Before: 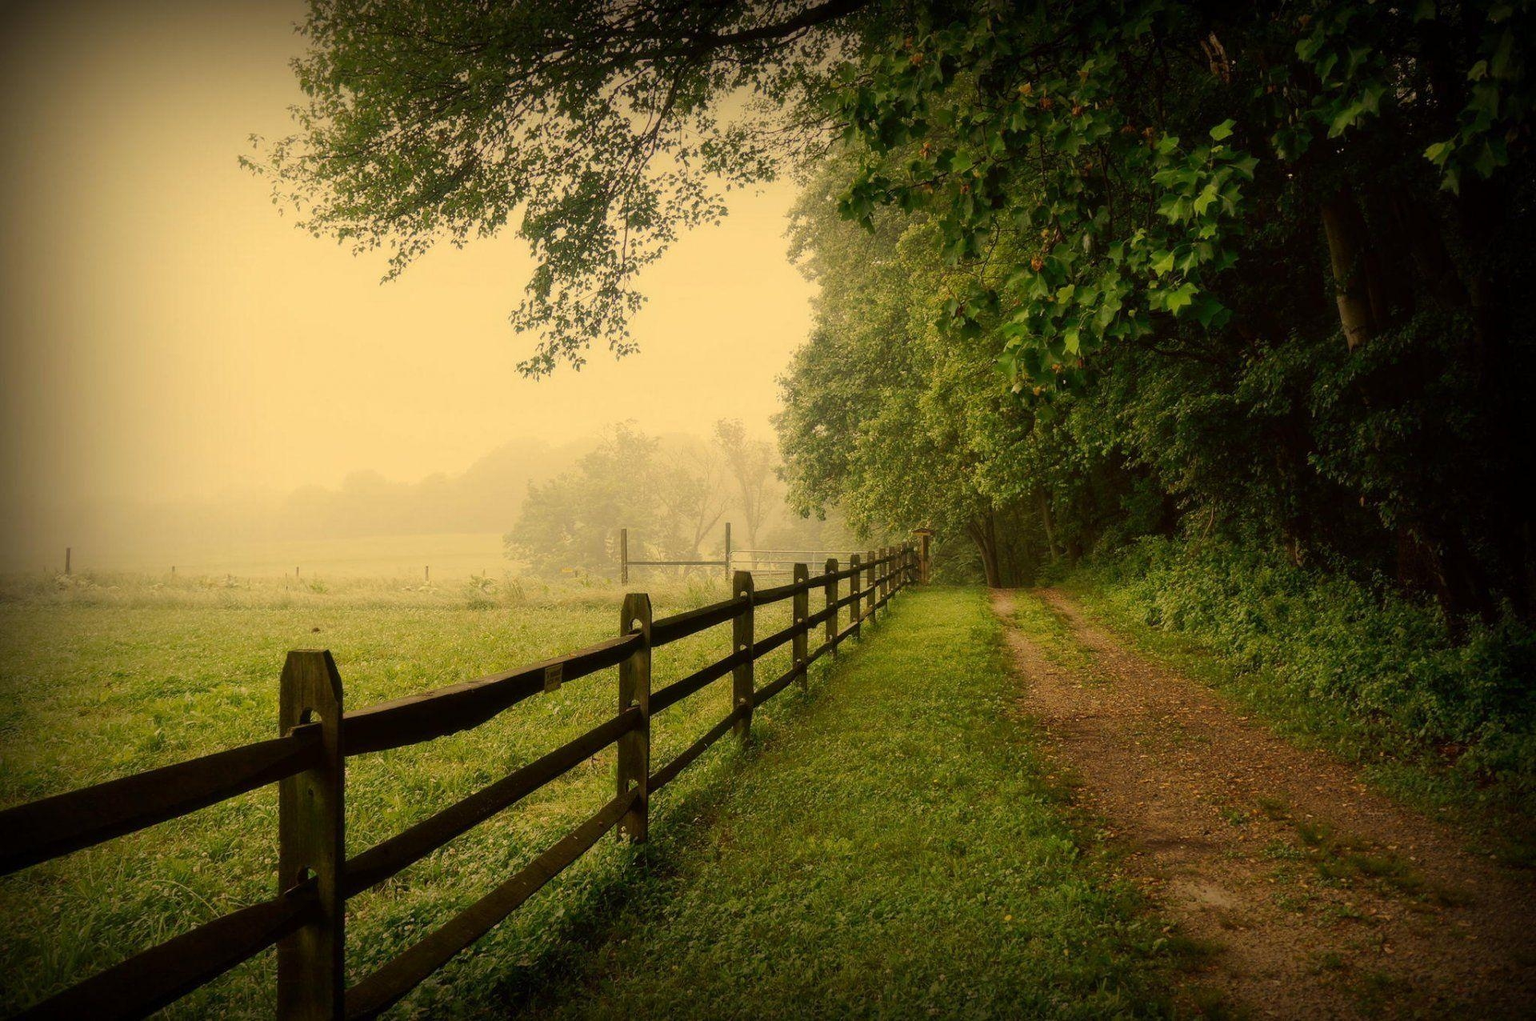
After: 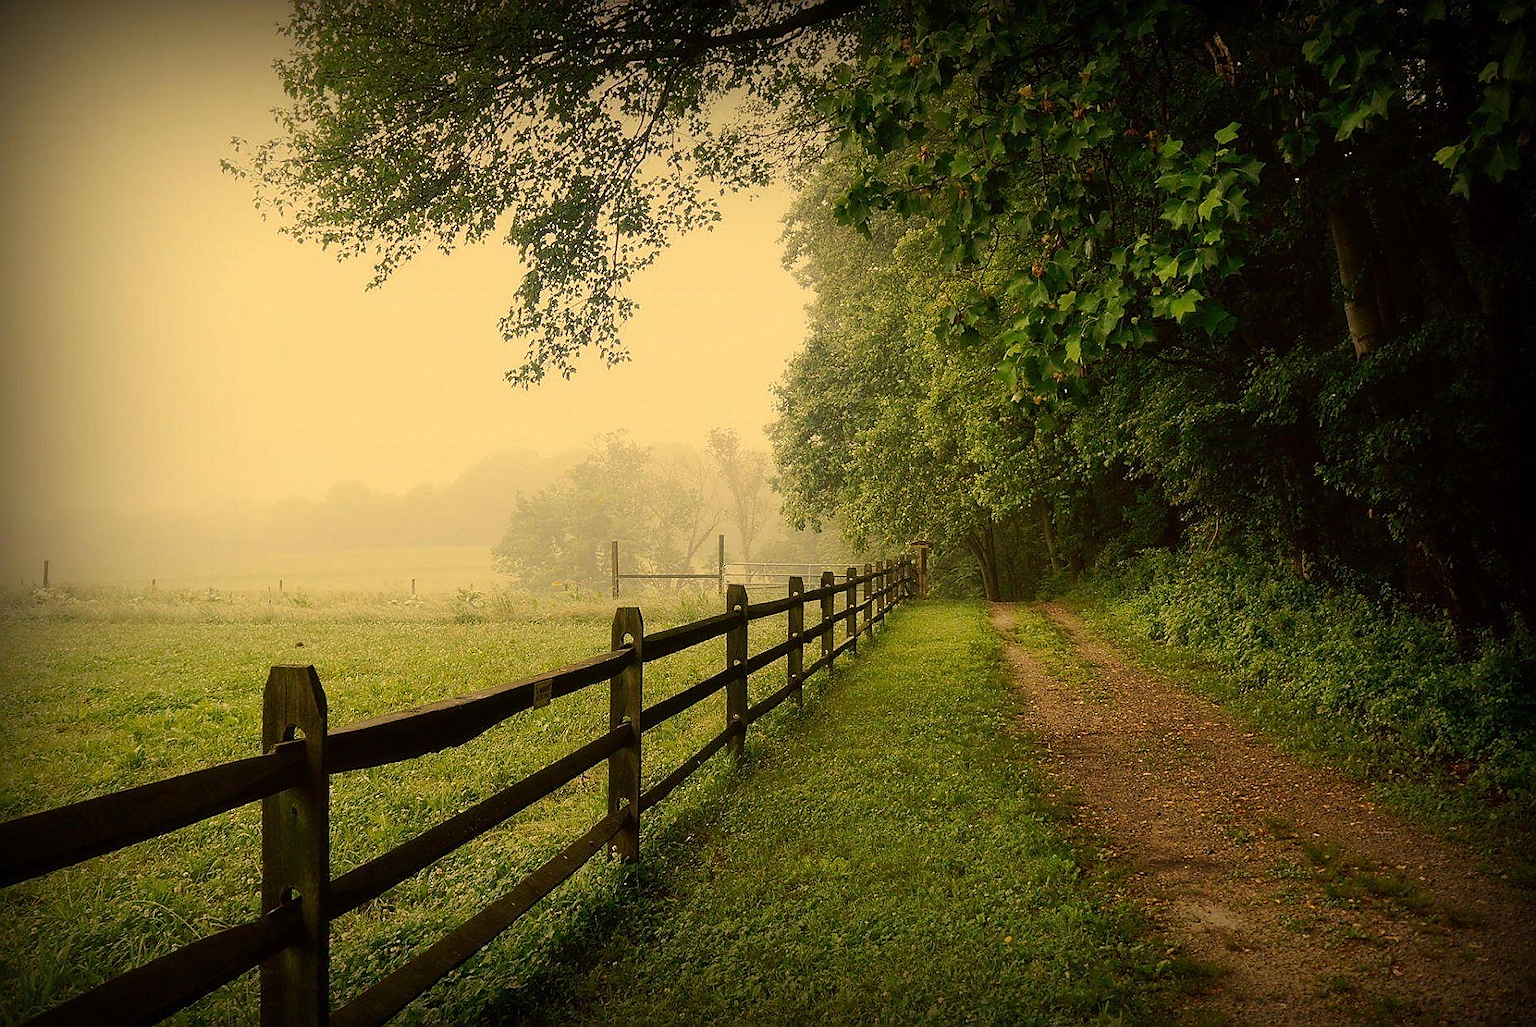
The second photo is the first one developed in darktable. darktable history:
crop and rotate: left 1.549%, right 0.727%, bottom 1.601%
sharpen: radius 1.367, amount 1.242, threshold 0.79
